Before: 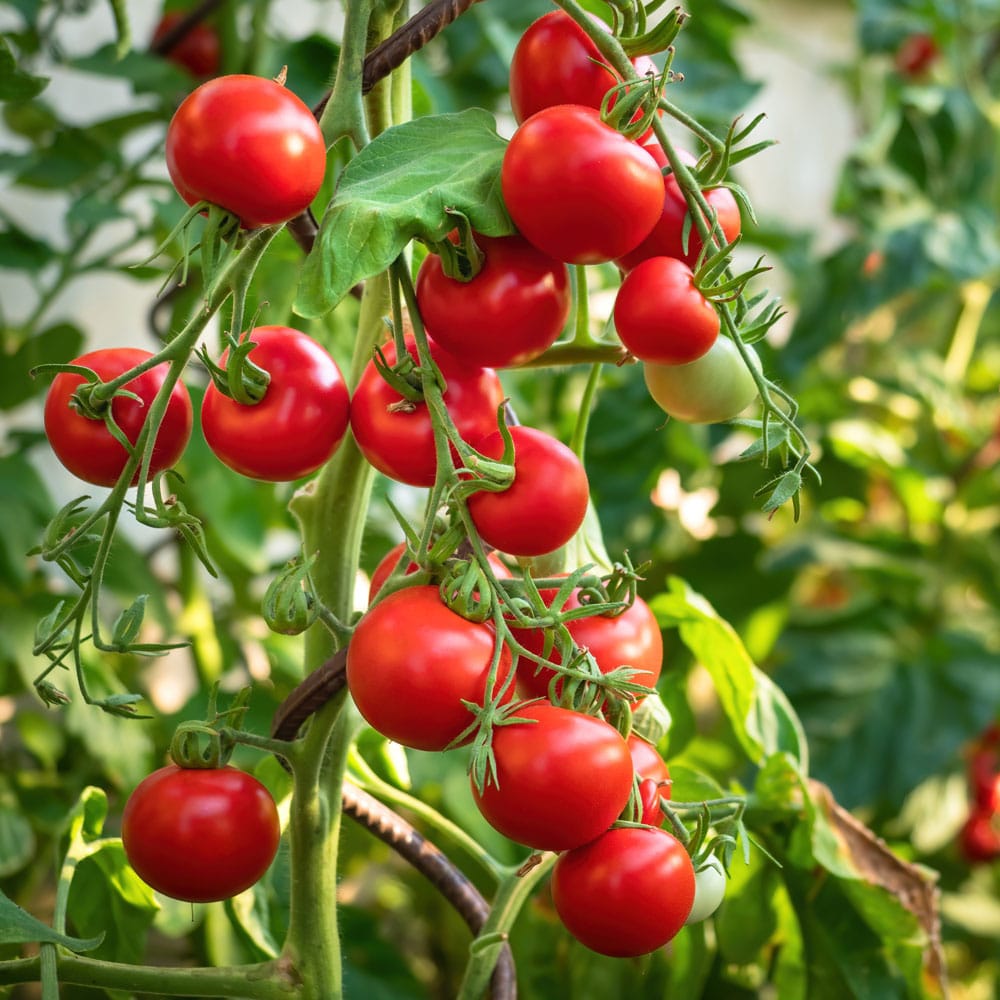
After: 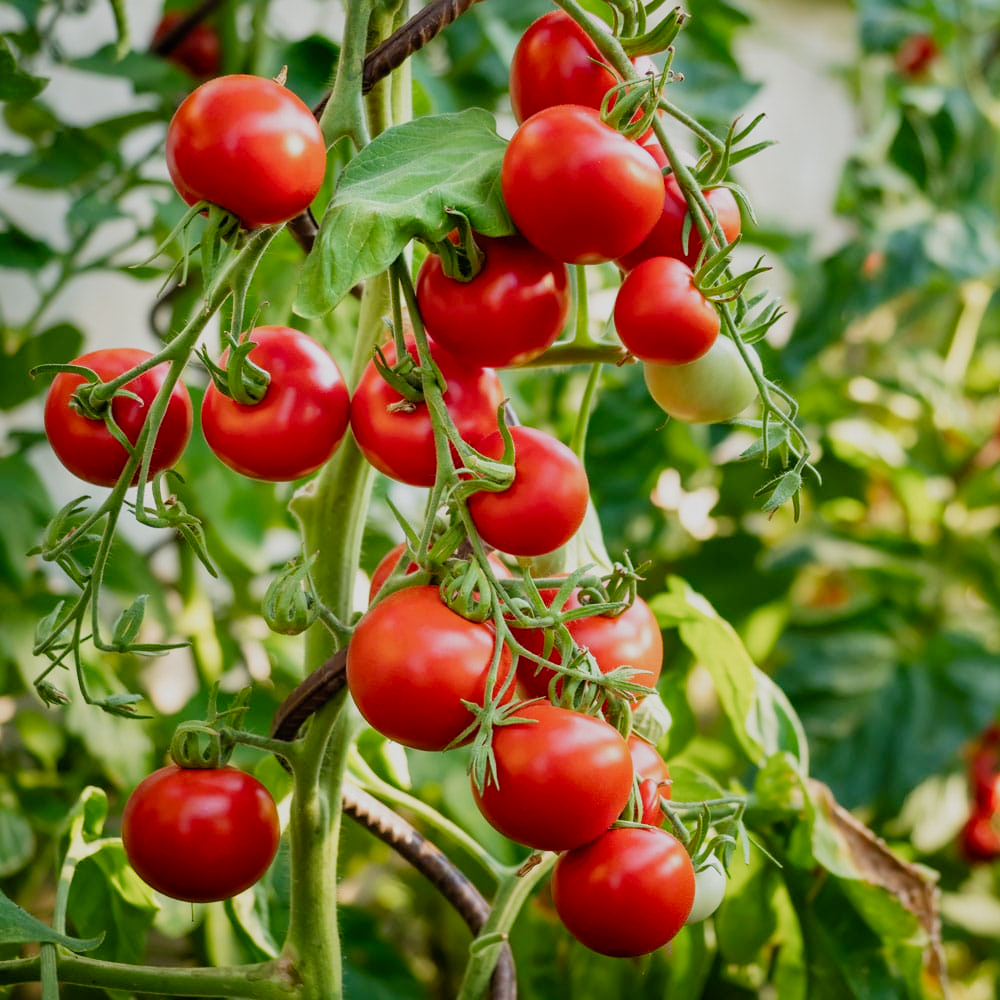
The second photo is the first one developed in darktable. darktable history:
filmic rgb: black relative exposure -7.65 EV, white relative exposure 4.56 EV, threshold 2.94 EV, hardness 3.61, add noise in highlights 0.002, preserve chrominance no, color science v4 (2020), enable highlight reconstruction true
contrast brightness saturation: contrast 0.078, saturation 0.016
shadows and highlights: radius 128.05, shadows 21.23, highlights -21.55, low approximation 0.01
exposure: exposure 0.163 EV, compensate highlight preservation false
